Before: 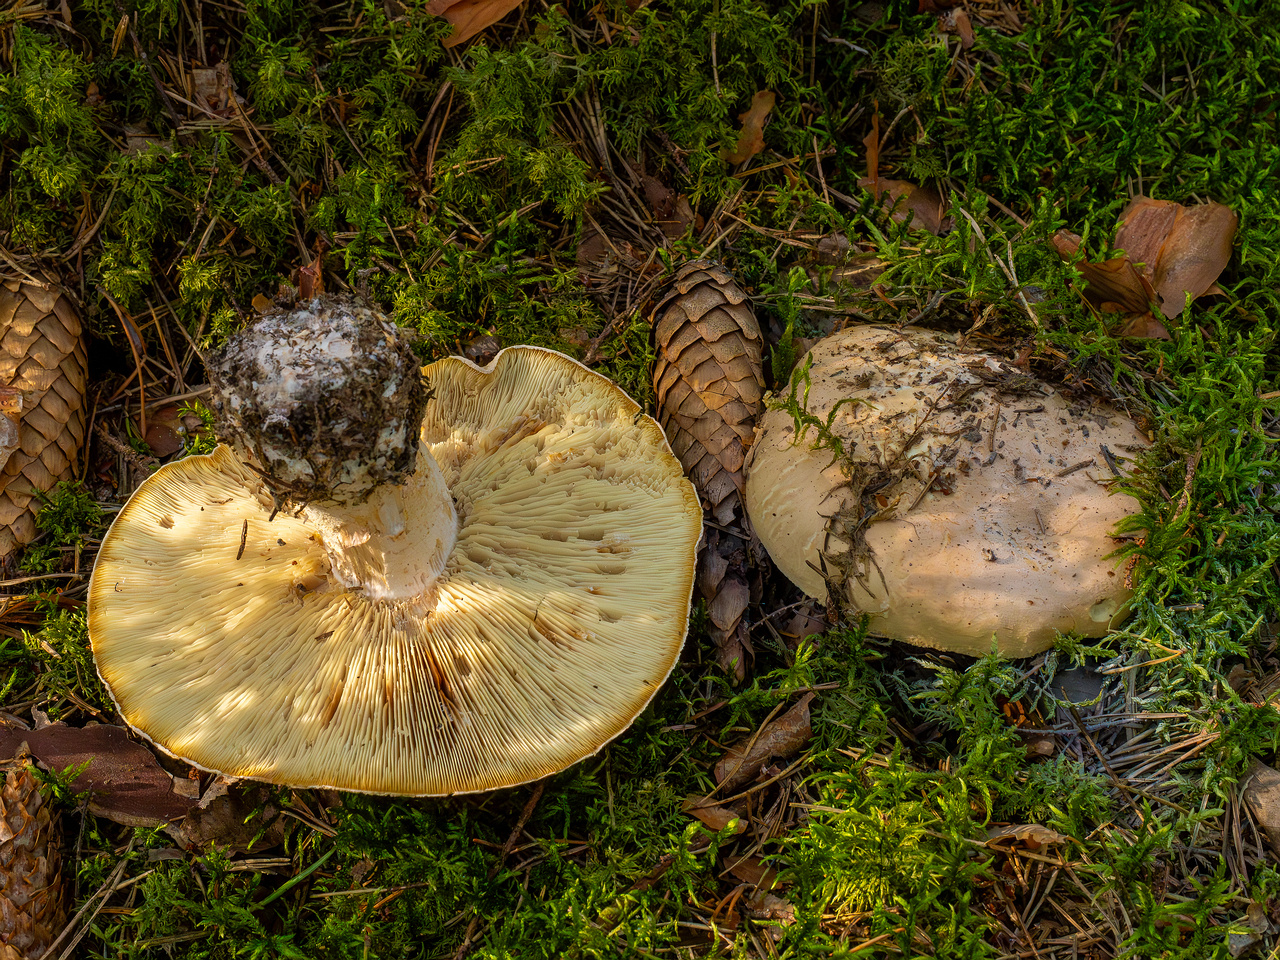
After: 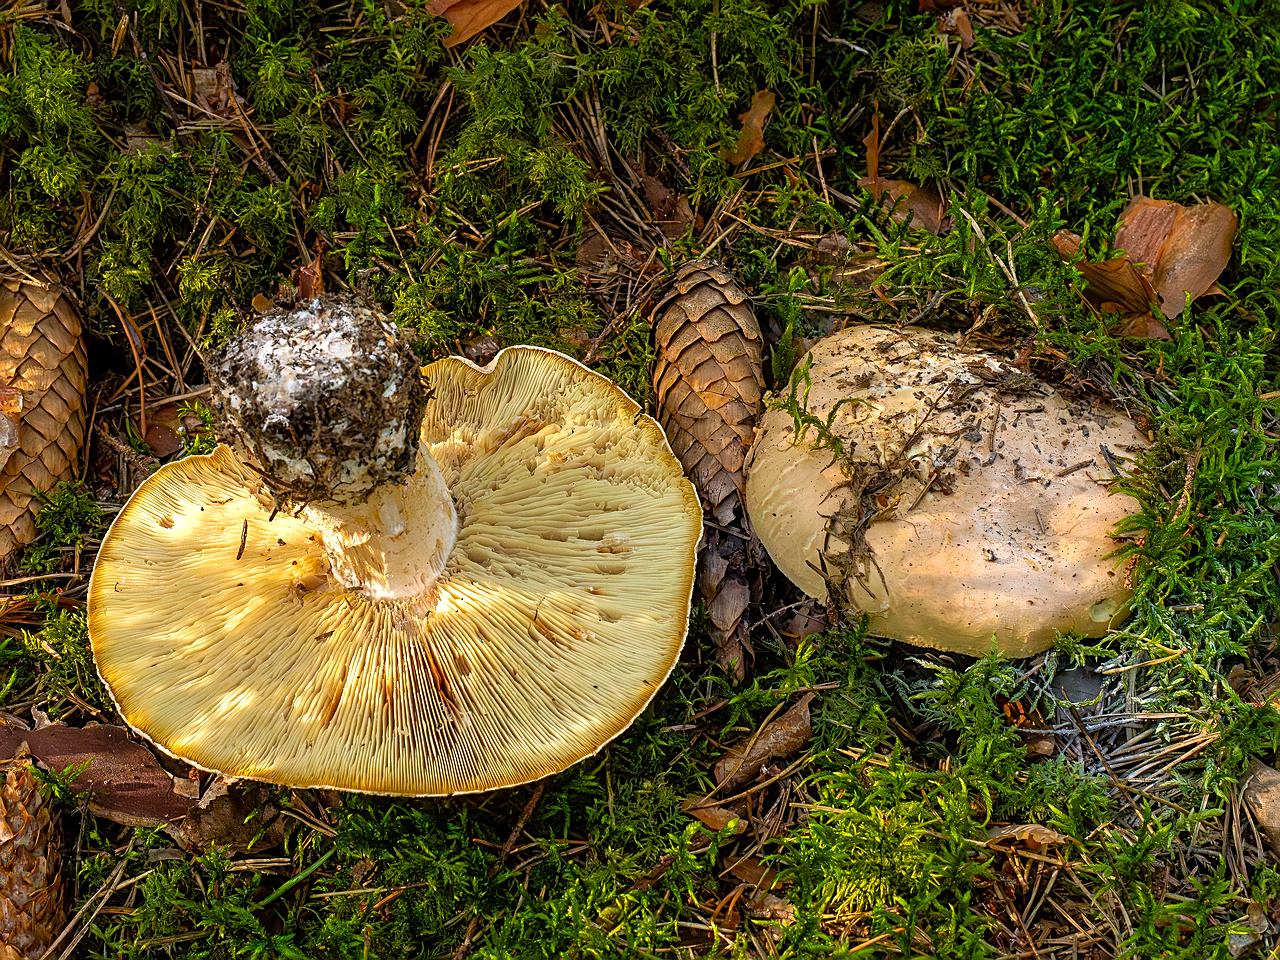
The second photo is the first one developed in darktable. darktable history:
sharpen: on, module defaults
exposure: exposure 0.375 EV
color zones: curves: ch0 [(0.203, 0.433) (0.607, 0.517) (0.697, 0.696) (0.705, 0.897)]
